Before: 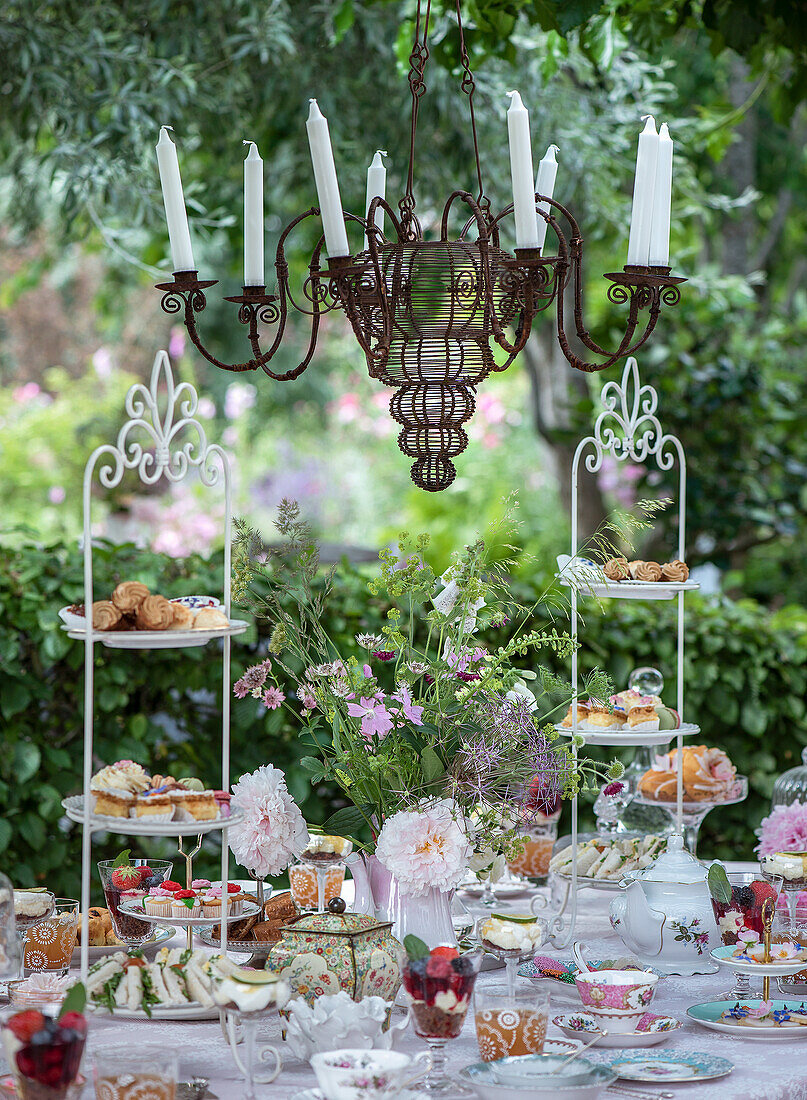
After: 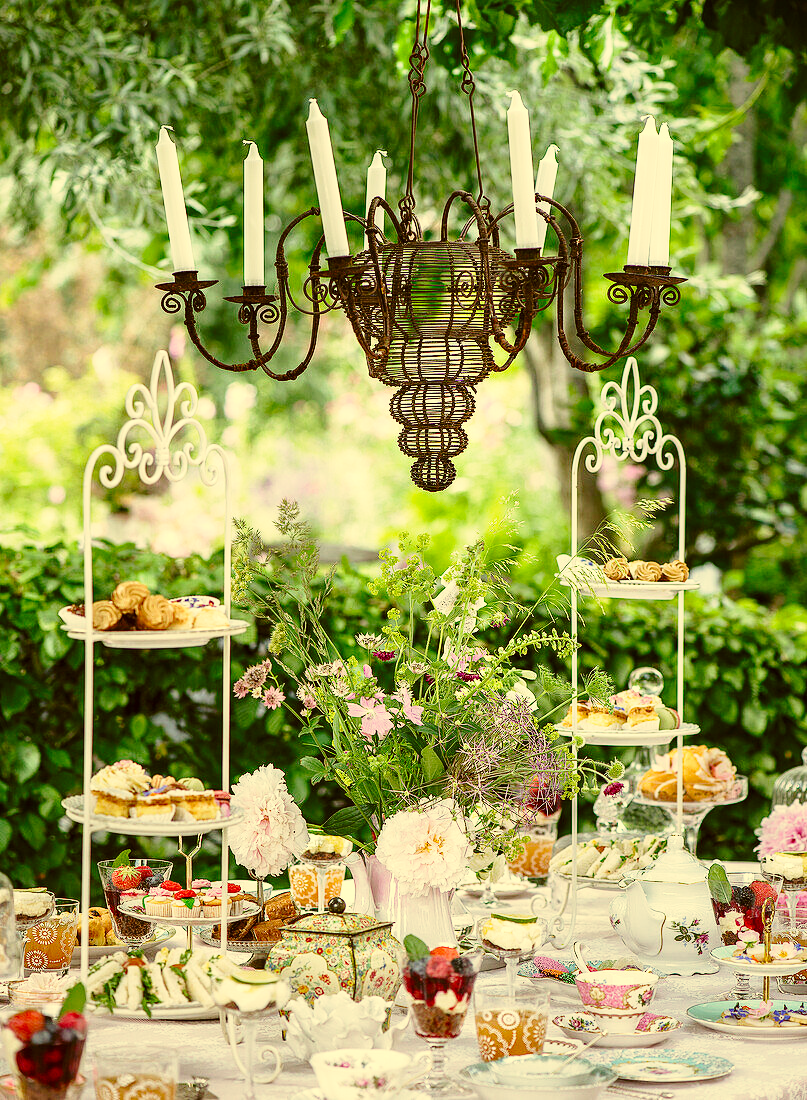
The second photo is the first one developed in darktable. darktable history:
color correction: highlights a* 0.146, highlights b* 29.06, shadows a* -0.297, shadows b* 21.54
base curve: curves: ch0 [(0, 0) (0.028, 0.03) (0.121, 0.232) (0.46, 0.748) (0.859, 0.968) (1, 1)], preserve colors none
